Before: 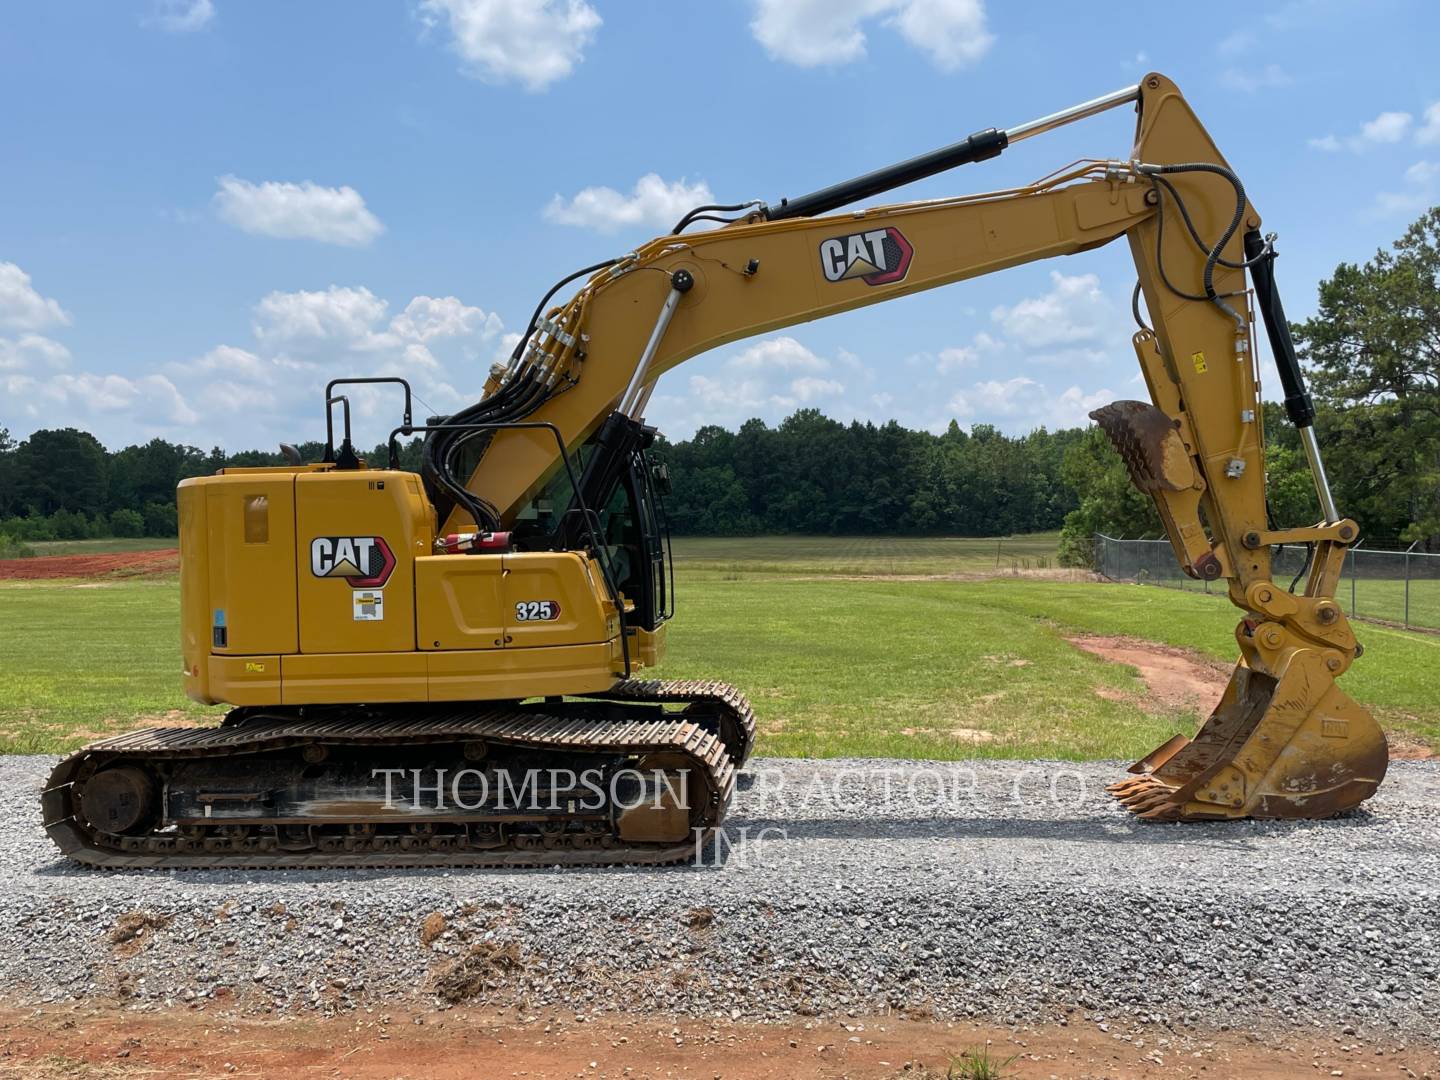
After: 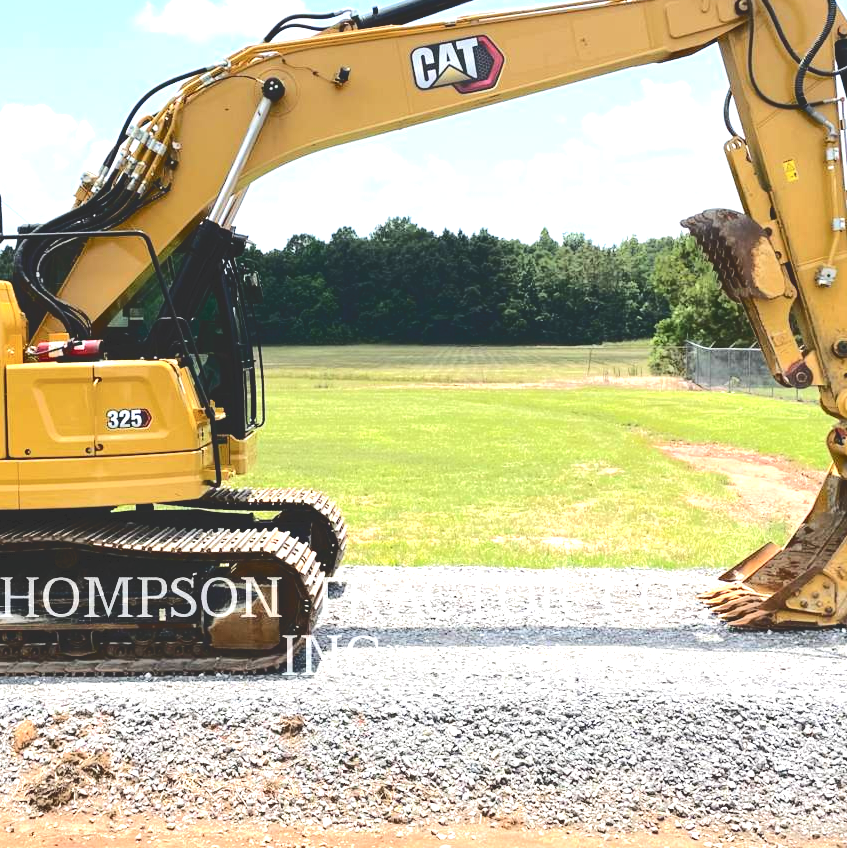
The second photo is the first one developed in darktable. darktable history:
crop and rotate: left 28.416%, top 17.879%, right 12.759%, bottom 3.558%
tone equalizer: -8 EV -0.767 EV, -7 EV -0.67 EV, -6 EV -0.61 EV, -5 EV -0.365 EV, -3 EV 0.377 EV, -2 EV 0.6 EV, -1 EV 0.688 EV, +0 EV 0.738 EV
exposure: black level correction 0, exposure 0.695 EV, compensate exposure bias true, compensate highlight preservation false
tone curve: curves: ch0 [(0, 0) (0.003, 0.174) (0.011, 0.178) (0.025, 0.182) (0.044, 0.185) (0.069, 0.191) (0.1, 0.194) (0.136, 0.199) (0.177, 0.219) (0.224, 0.246) (0.277, 0.284) (0.335, 0.35) (0.399, 0.43) (0.468, 0.539) (0.543, 0.637) (0.623, 0.711) (0.709, 0.799) (0.801, 0.865) (0.898, 0.914) (1, 1)], color space Lab, independent channels, preserve colors none
